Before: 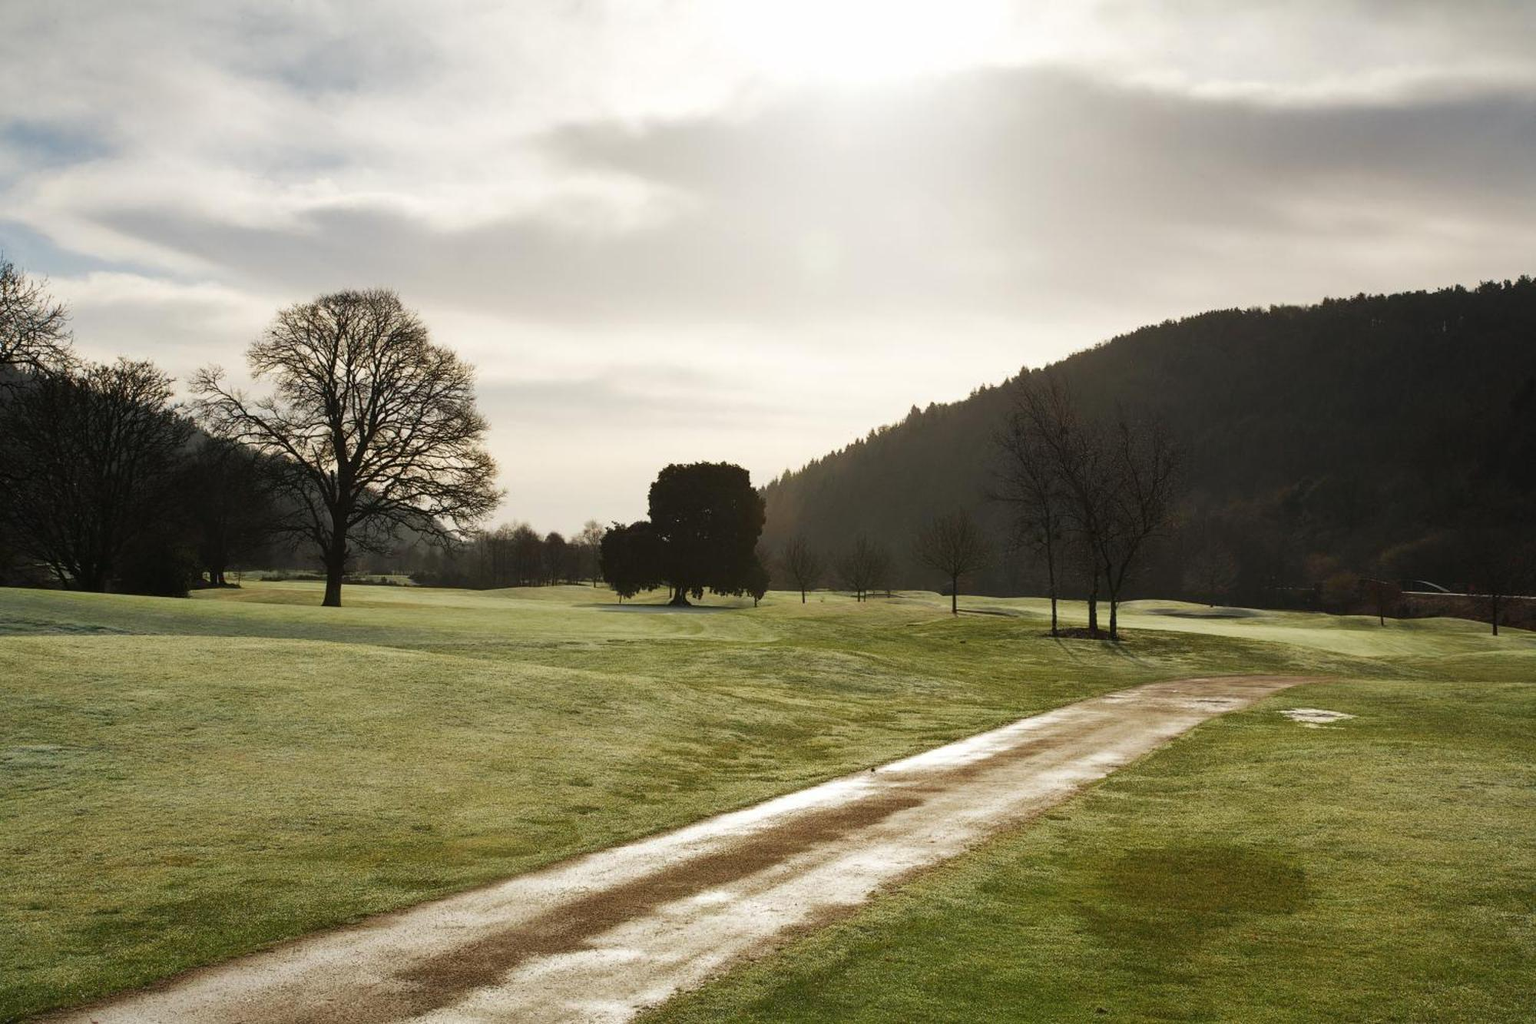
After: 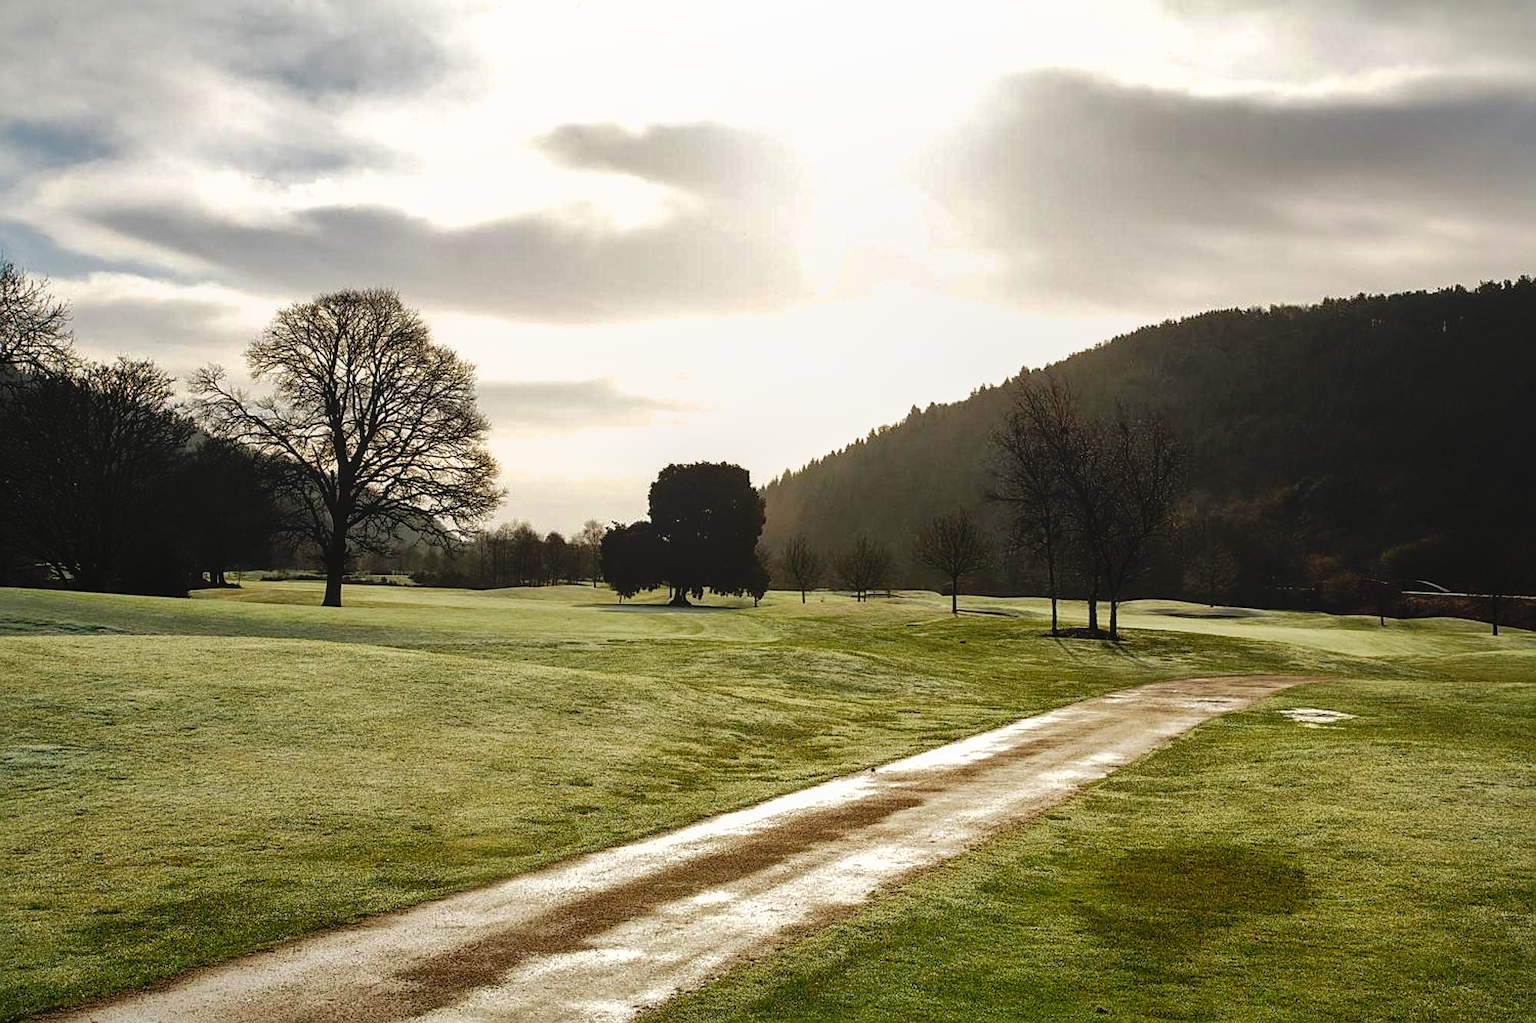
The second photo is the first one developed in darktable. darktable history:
tone equalizer: -8 EV -0.382 EV, -7 EV -0.402 EV, -6 EV -0.367 EV, -5 EV -0.209 EV, -3 EV 0.224 EV, -2 EV 0.325 EV, -1 EV 0.383 EV, +0 EV 0.403 EV, edges refinement/feathering 500, mask exposure compensation -1.57 EV, preserve details no
tone curve: curves: ch0 [(0, 0) (0.003, 0.003) (0.011, 0.003) (0.025, 0.007) (0.044, 0.014) (0.069, 0.02) (0.1, 0.03) (0.136, 0.054) (0.177, 0.099) (0.224, 0.156) (0.277, 0.227) (0.335, 0.302) (0.399, 0.375) (0.468, 0.456) (0.543, 0.54) (0.623, 0.625) (0.709, 0.717) (0.801, 0.807) (0.898, 0.895) (1, 1)], preserve colors none
sharpen: on, module defaults
local contrast: detail 110%
shadows and highlights: on, module defaults
